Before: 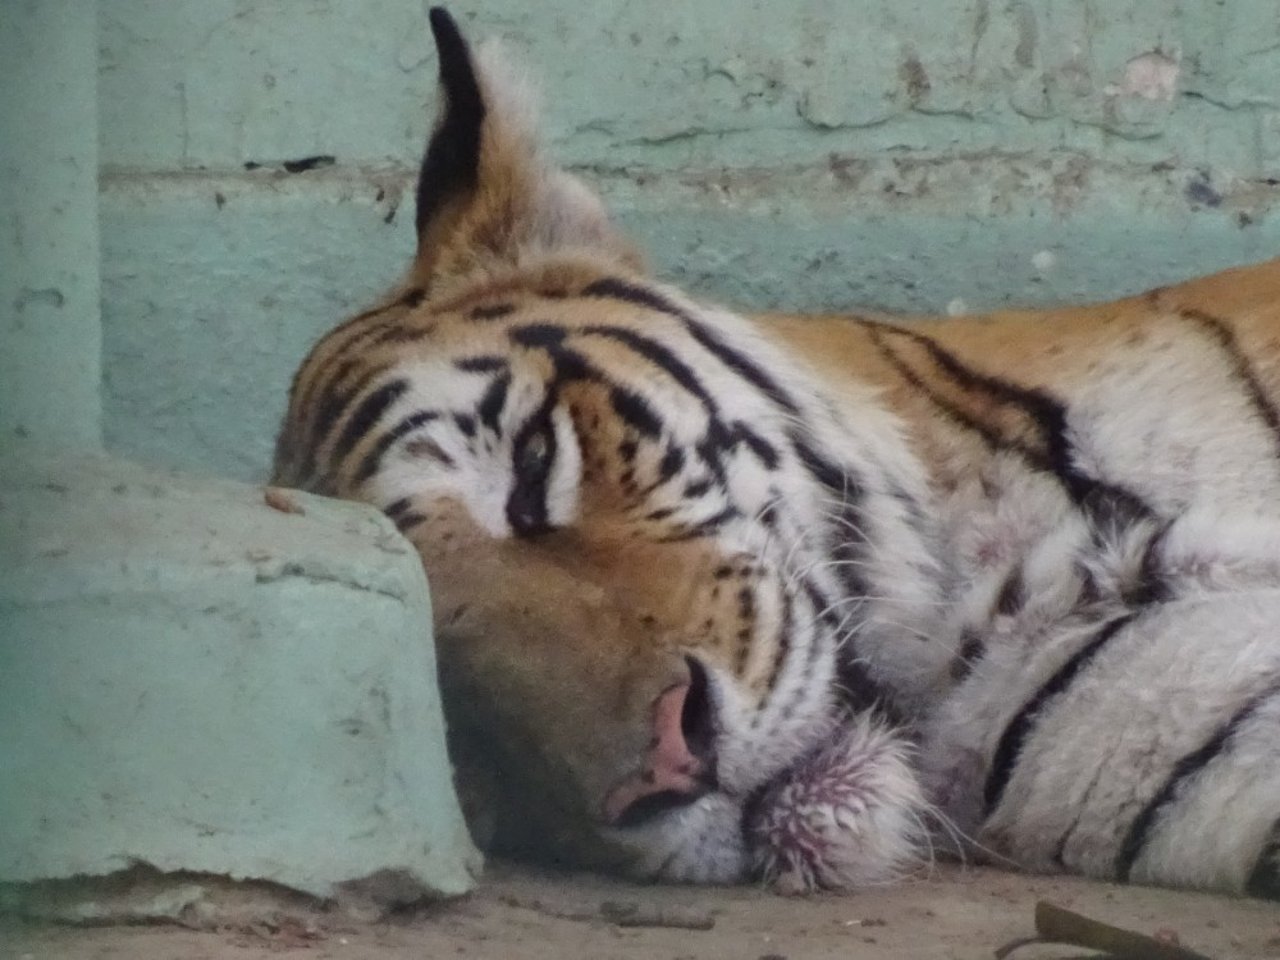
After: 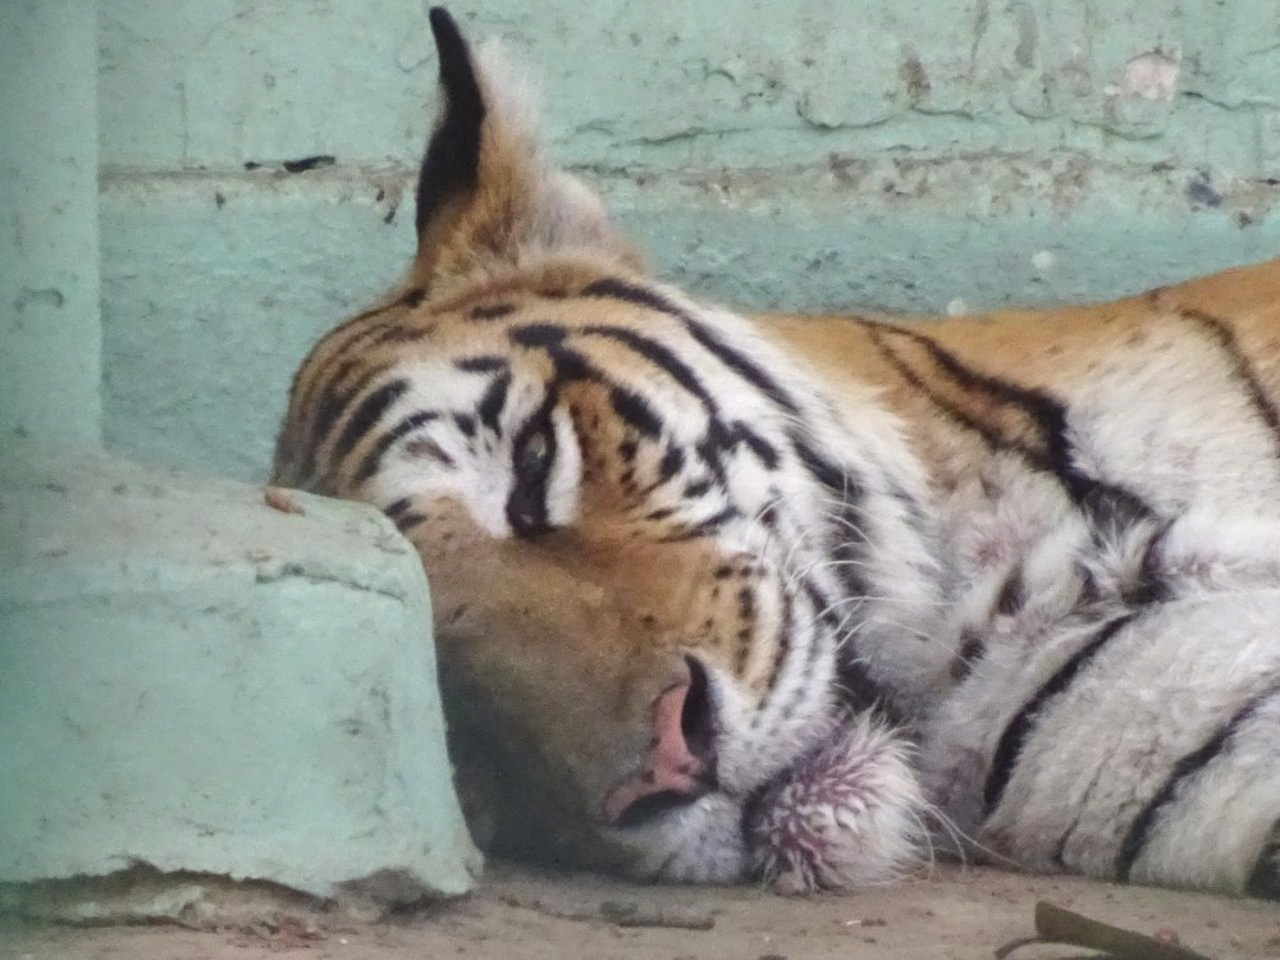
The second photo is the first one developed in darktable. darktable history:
exposure: black level correction -0.002, exposure 0.545 EV, compensate exposure bias true, compensate highlight preservation false
